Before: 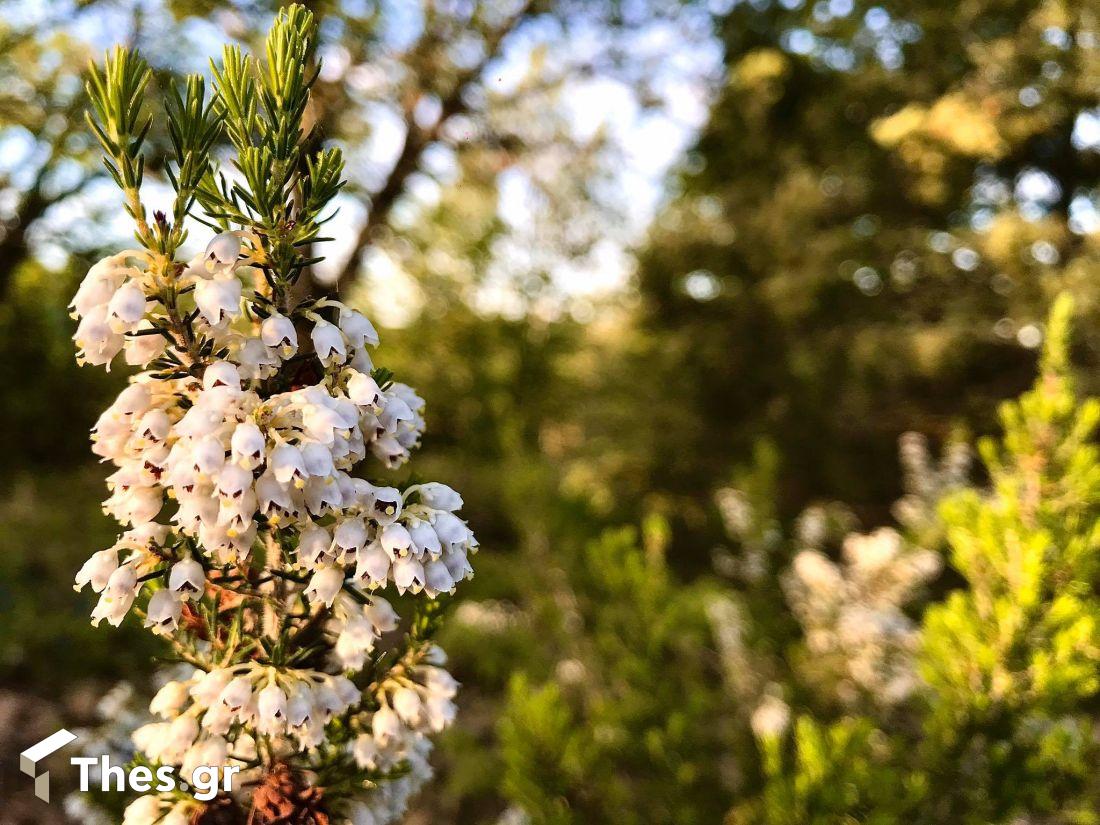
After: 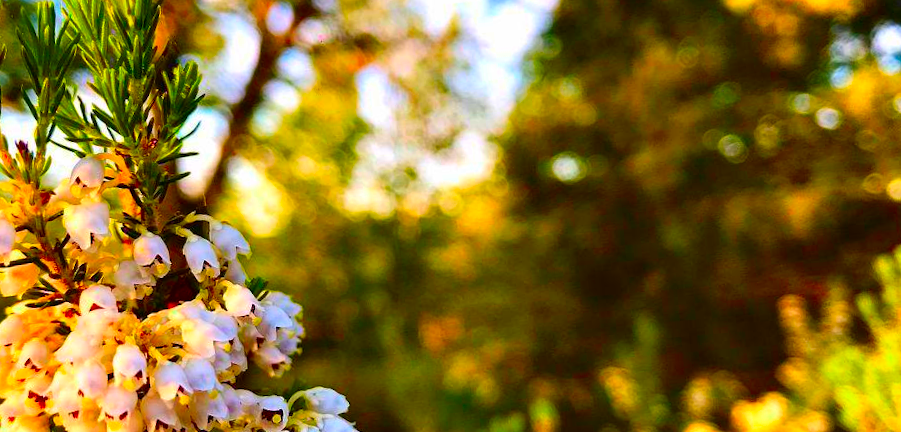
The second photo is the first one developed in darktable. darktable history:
crop and rotate: left 9.345%, top 7.22%, right 4.982%, bottom 32.331%
rotate and perspective: rotation -5°, crop left 0.05, crop right 0.952, crop top 0.11, crop bottom 0.89
color correction: saturation 3
